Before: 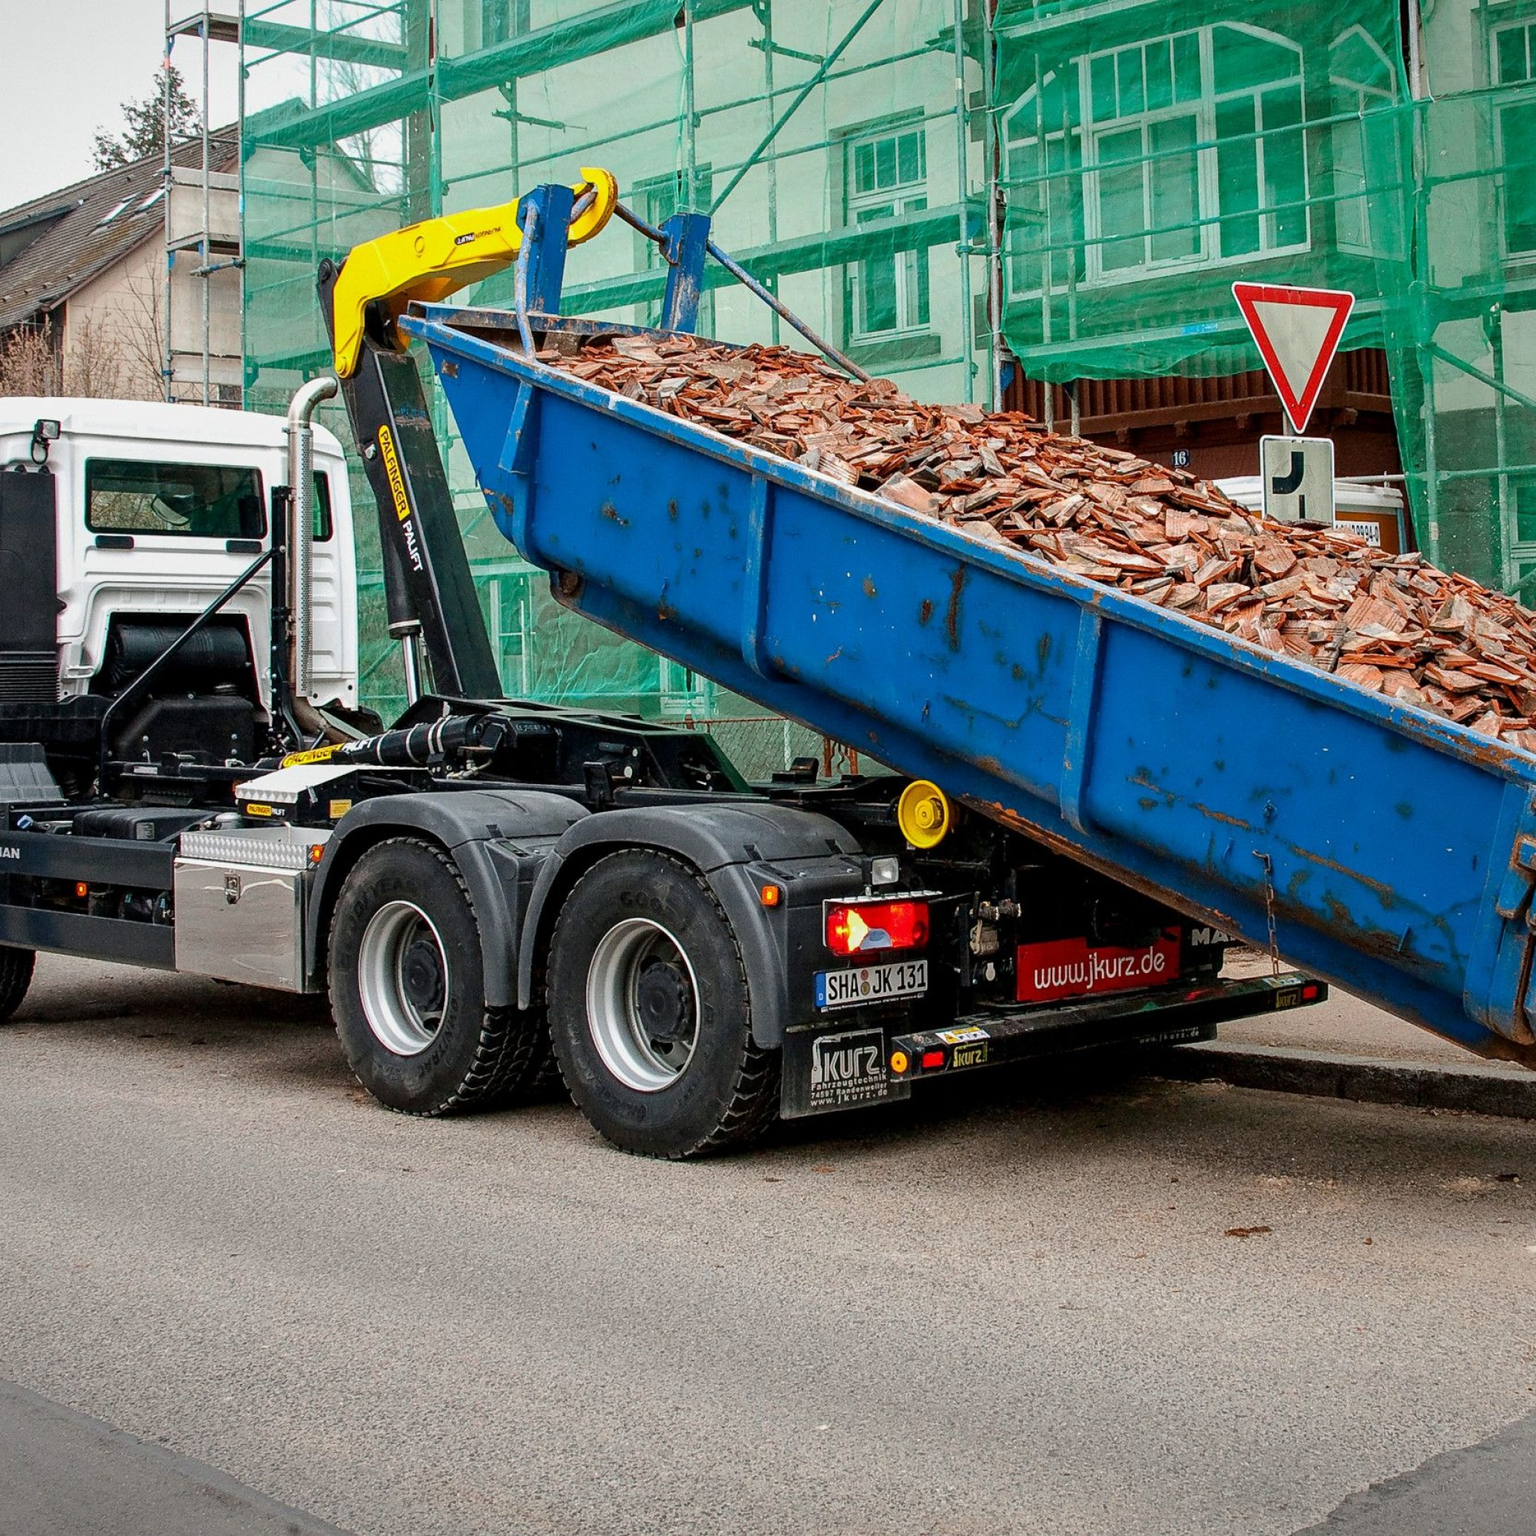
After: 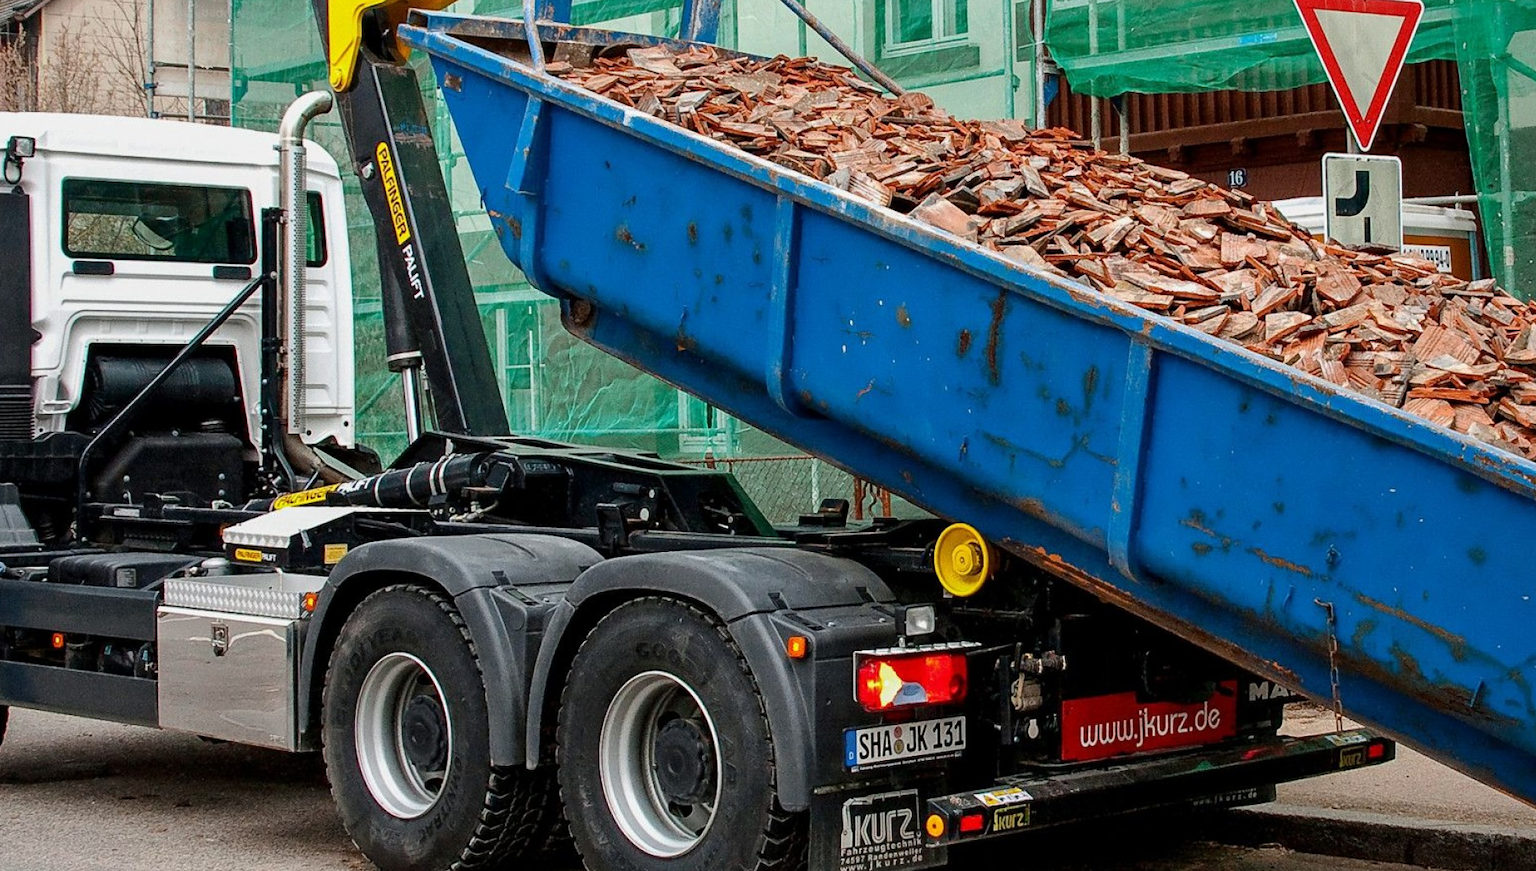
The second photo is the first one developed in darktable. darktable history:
crop: left 1.826%, top 19.067%, right 4.929%, bottom 28.076%
